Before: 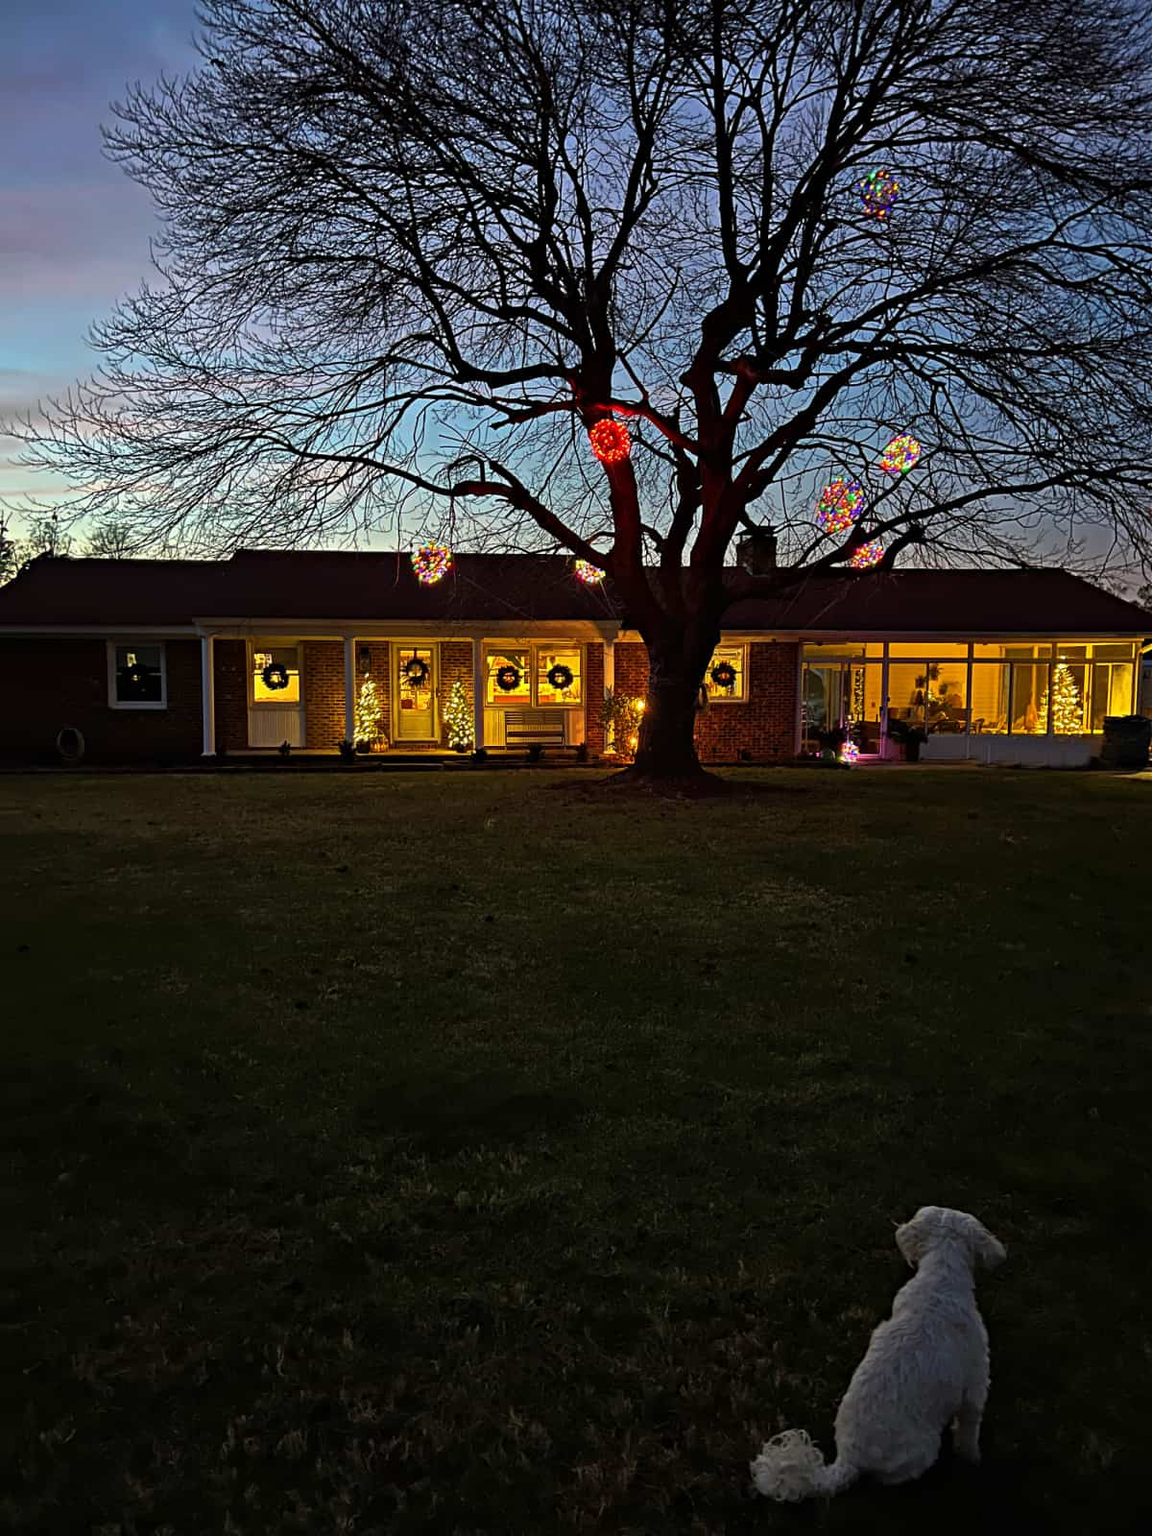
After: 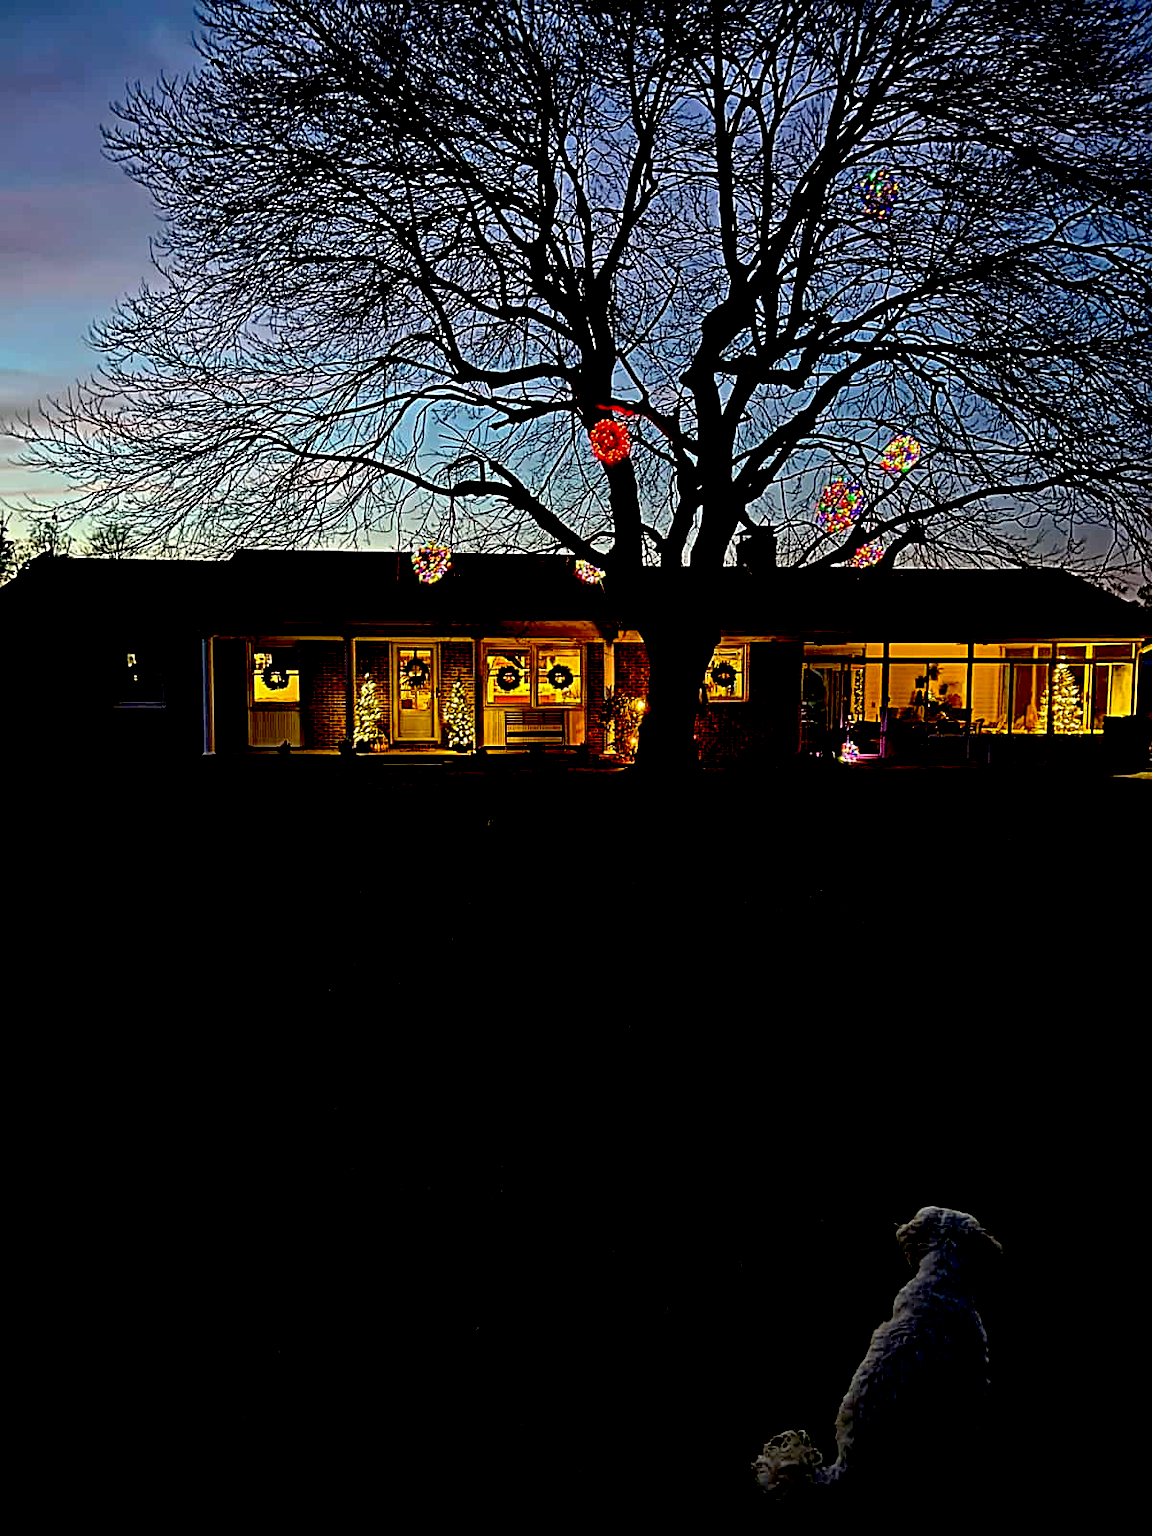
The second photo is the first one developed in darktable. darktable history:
sharpen: on, module defaults
exposure: black level correction 0.054, exposure -0.036 EV, compensate highlight preservation false
